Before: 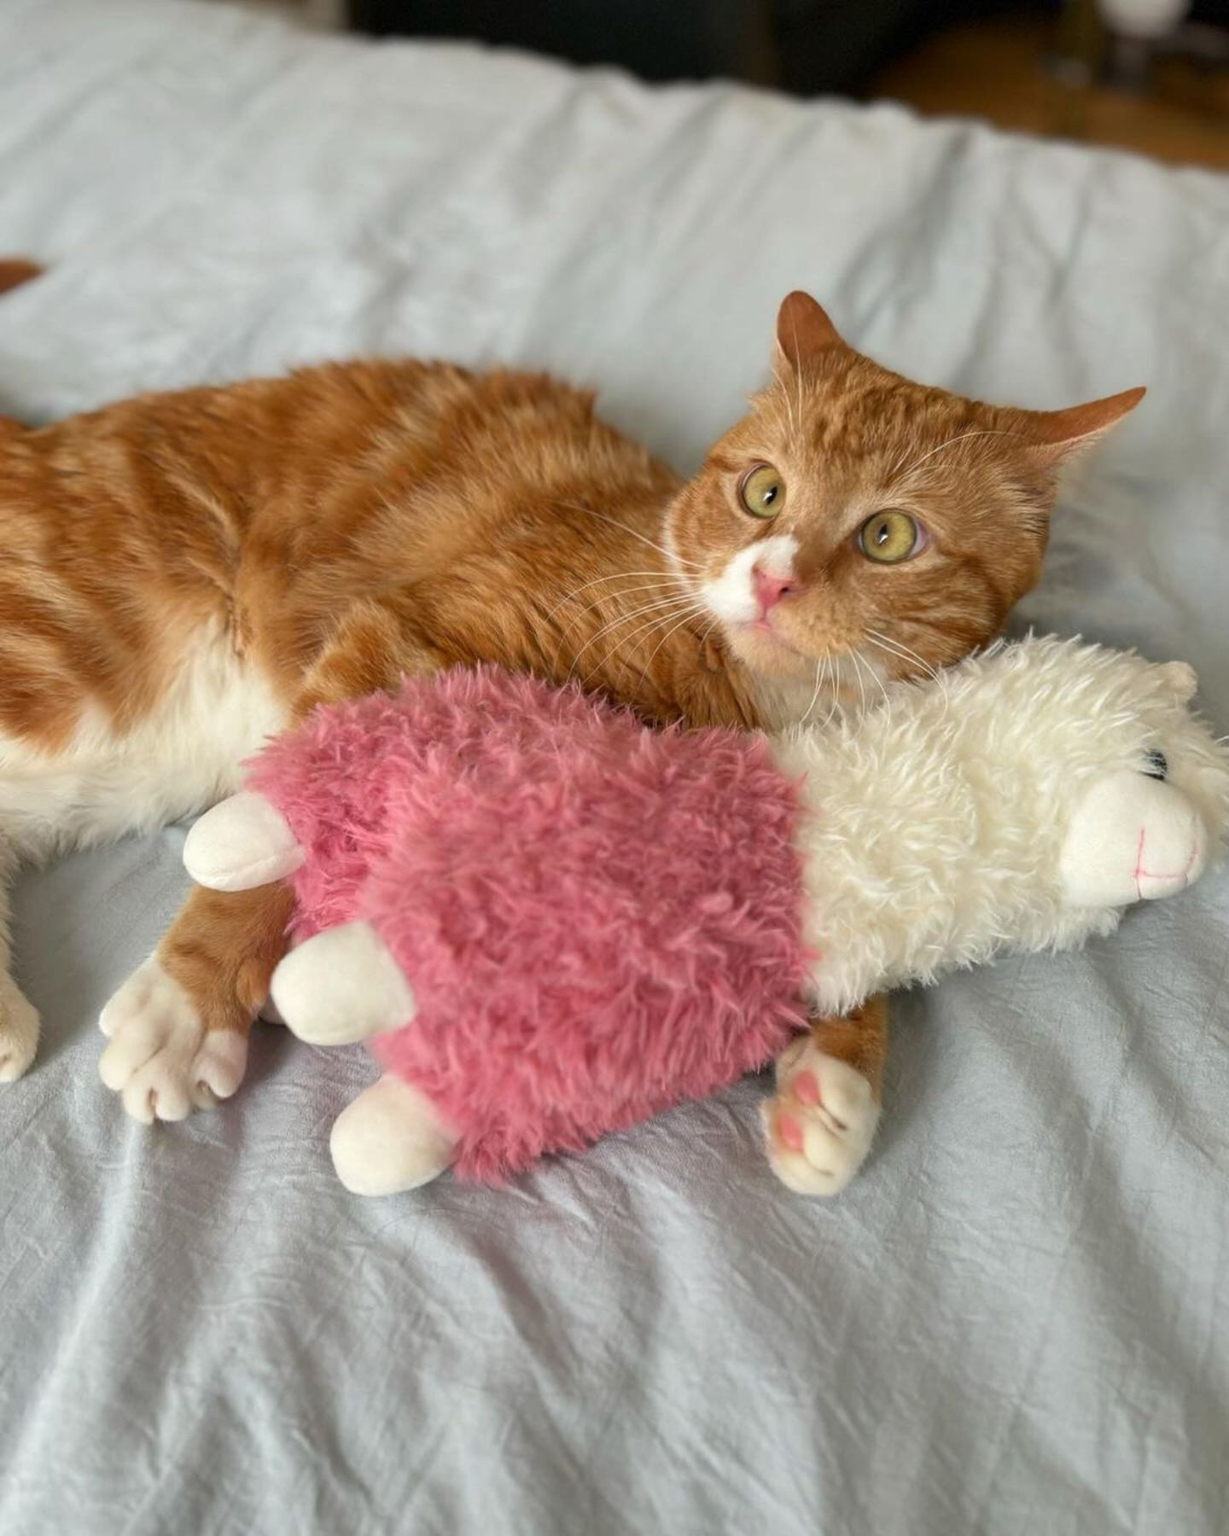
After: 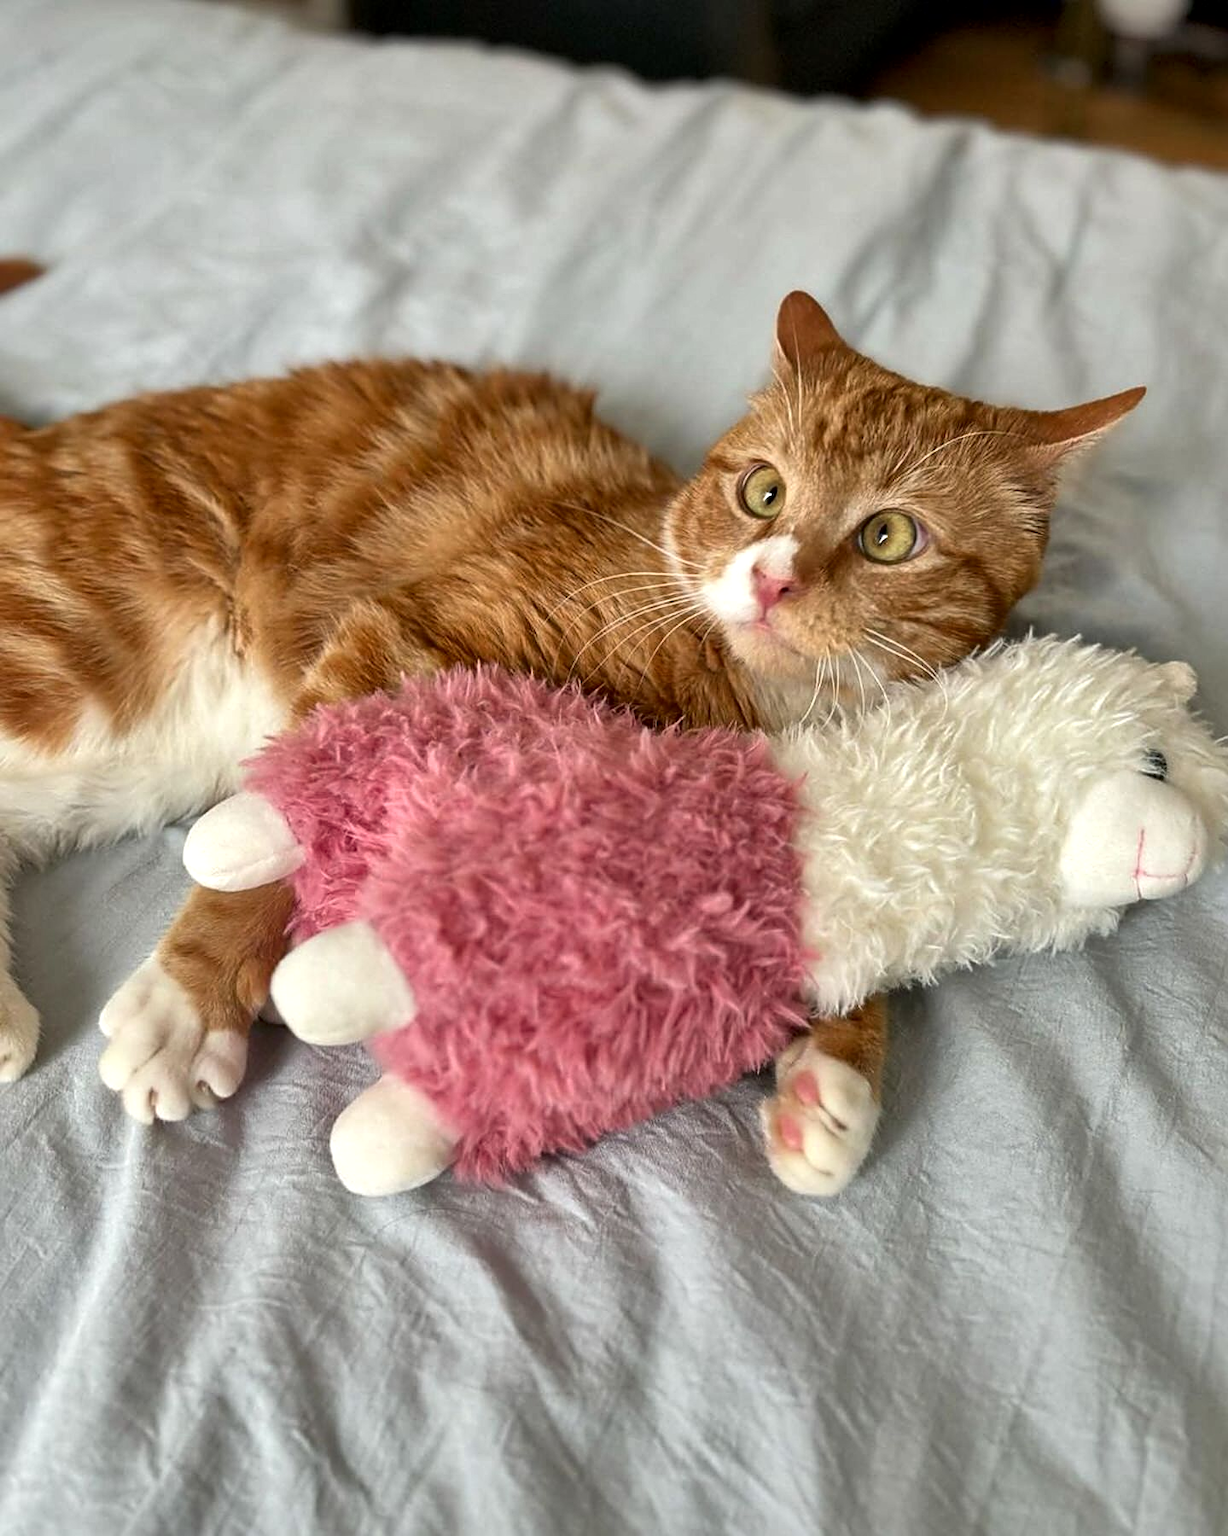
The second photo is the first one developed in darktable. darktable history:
sharpen: on, module defaults
local contrast: mode bilateral grid, contrast 51, coarseness 51, detail 150%, midtone range 0.2
